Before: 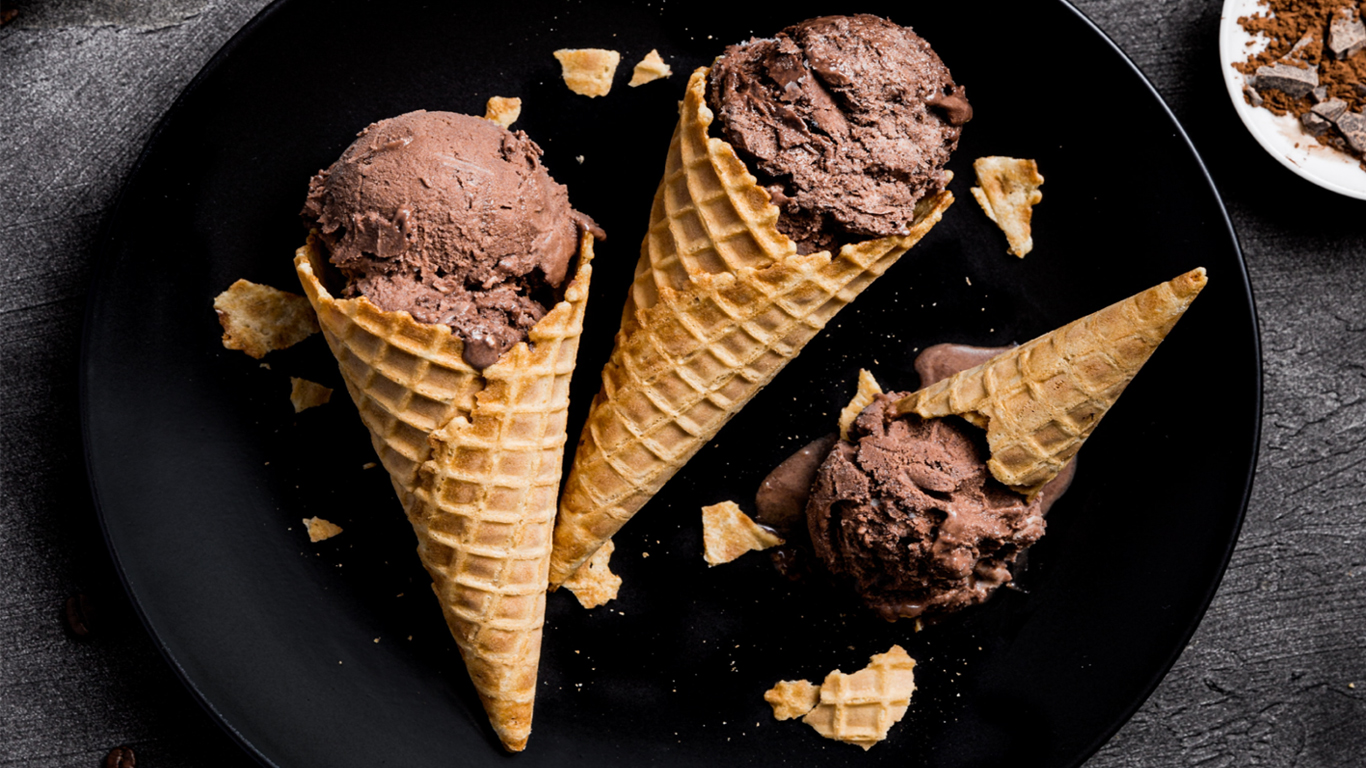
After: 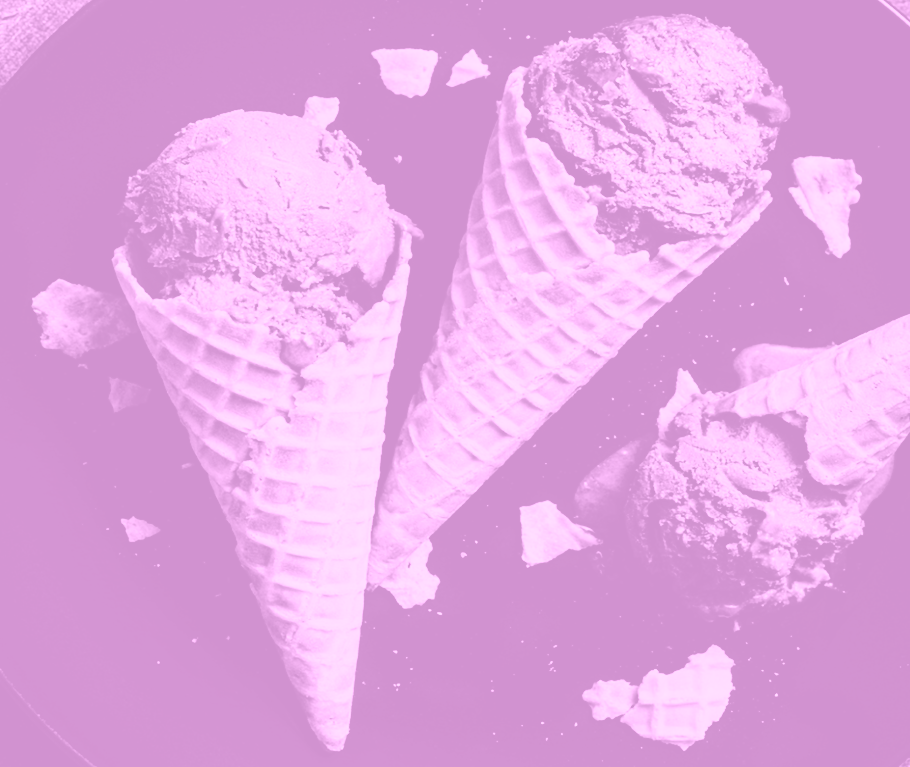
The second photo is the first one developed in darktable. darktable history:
tone curve: curves: ch0 [(0, 0) (0.003, 0.007) (0.011, 0.01) (0.025, 0.018) (0.044, 0.028) (0.069, 0.034) (0.1, 0.04) (0.136, 0.051) (0.177, 0.104) (0.224, 0.161) (0.277, 0.234) (0.335, 0.316) (0.399, 0.41) (0.468, 0.487) (0.543, 0.577) (0.623, 0.679) (0.709, 0.769) (0.801, 0.854) (0.898, 0.922) (1, 1)], preserve colors none
colorize: hue 331.2°, saturation 75%, source mix 30.28%, lightness 70.52%, version 1
crop and rotate: left 13.342%, right 19.991%
